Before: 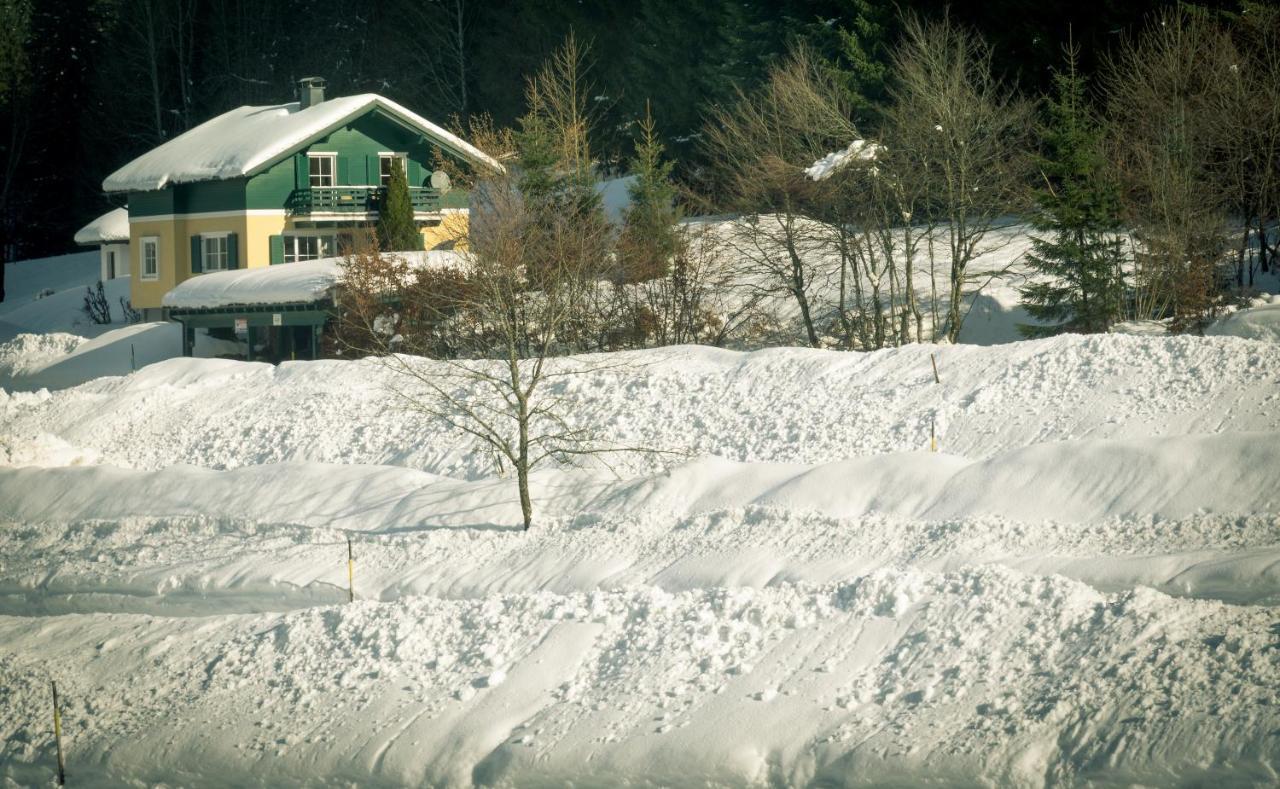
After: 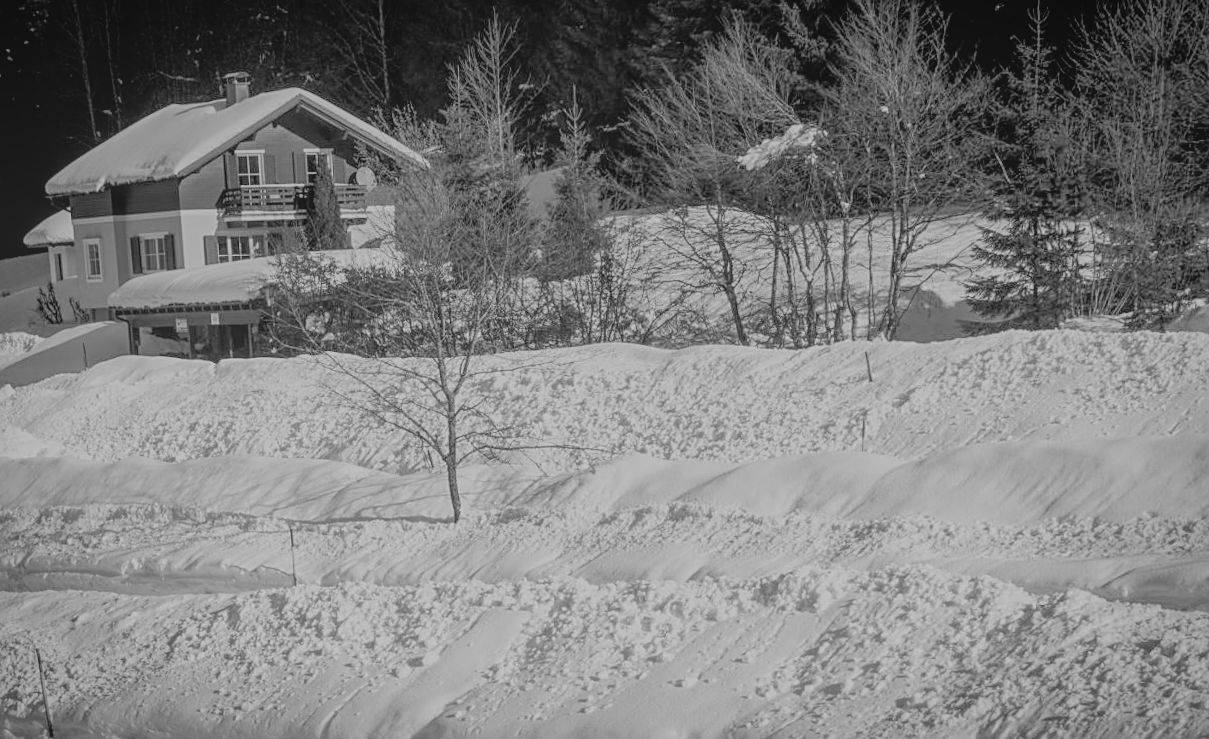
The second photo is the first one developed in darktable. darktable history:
filmic rgb: black relative exposure -6.98 EV, white relative exposure 5.63 EV, hardness 2.86
sharpen: on, module defaults
local contrast: highlights 73%, shadows 15%, midtone range 0.197
color correction: saturation 0.98
rotate and perspective: rotation 0.062°, lens shift (vertical) 0.115, lens shift (horizontal) -0.133, crop left 0.047, crop right 0.94, crop top 0.061, crop bottom 0.94
shadows and highlights: on, module defaults
color zones: curves: ch1 [(0, -0.394) (0.143, -0.394) (0.286, -0.394) (0.429, -0.392) (0.571, -0.391) (0.714, -0.391) (0.857, -0.391) (1, -0.394)]
